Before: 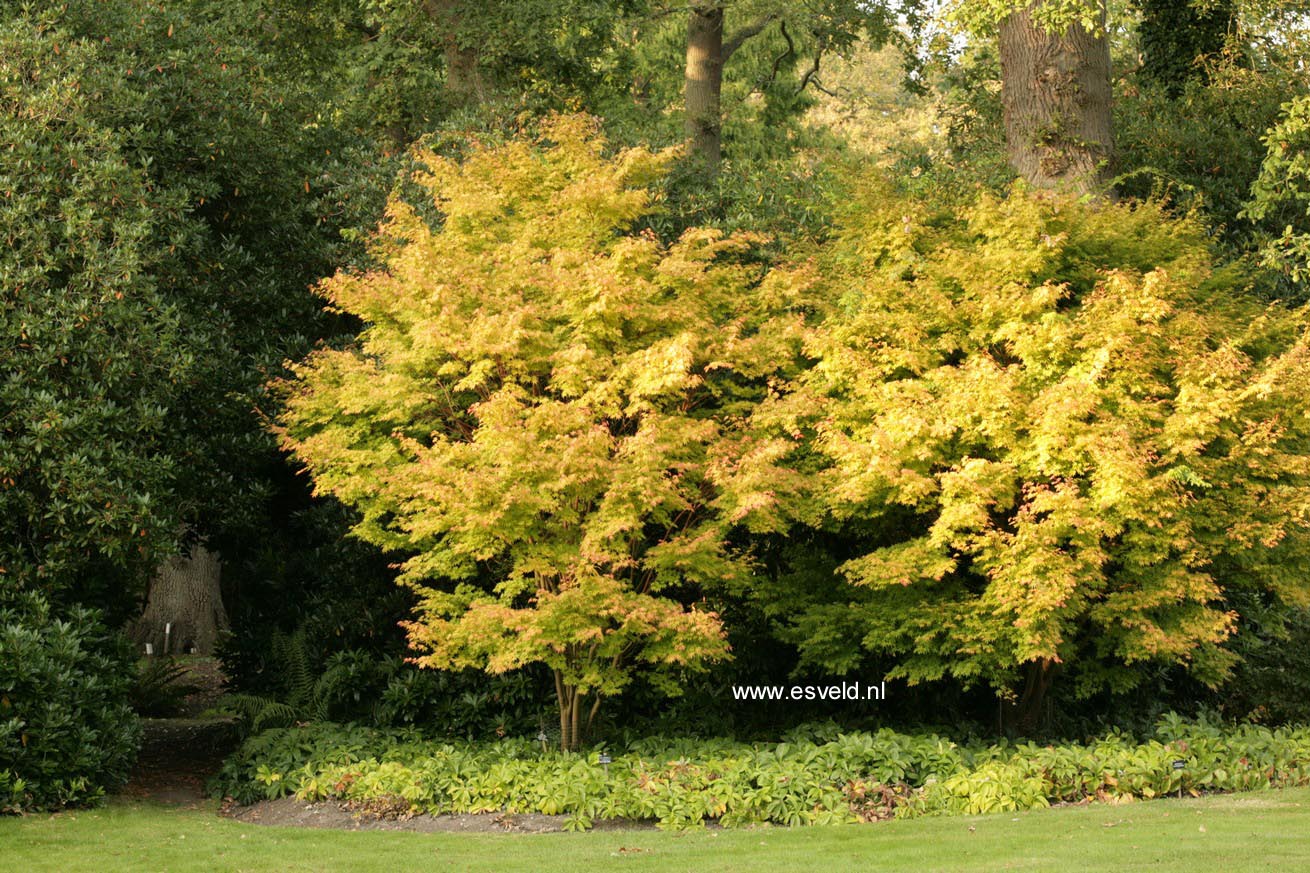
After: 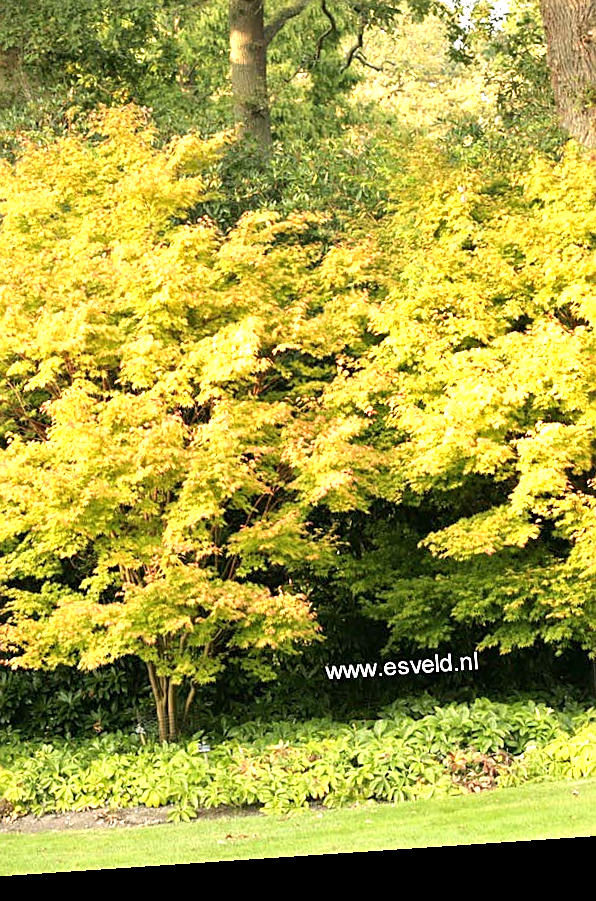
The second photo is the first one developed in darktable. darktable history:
crop: left 33.452%, top 6.025%, right 23.155%
exposure: exposure 0.921 EV, compensate highlight preservation false
sharpen: on, module defaults
rotate and perspective: rotation -4.2°, shear 0.006, automatic cropping off
